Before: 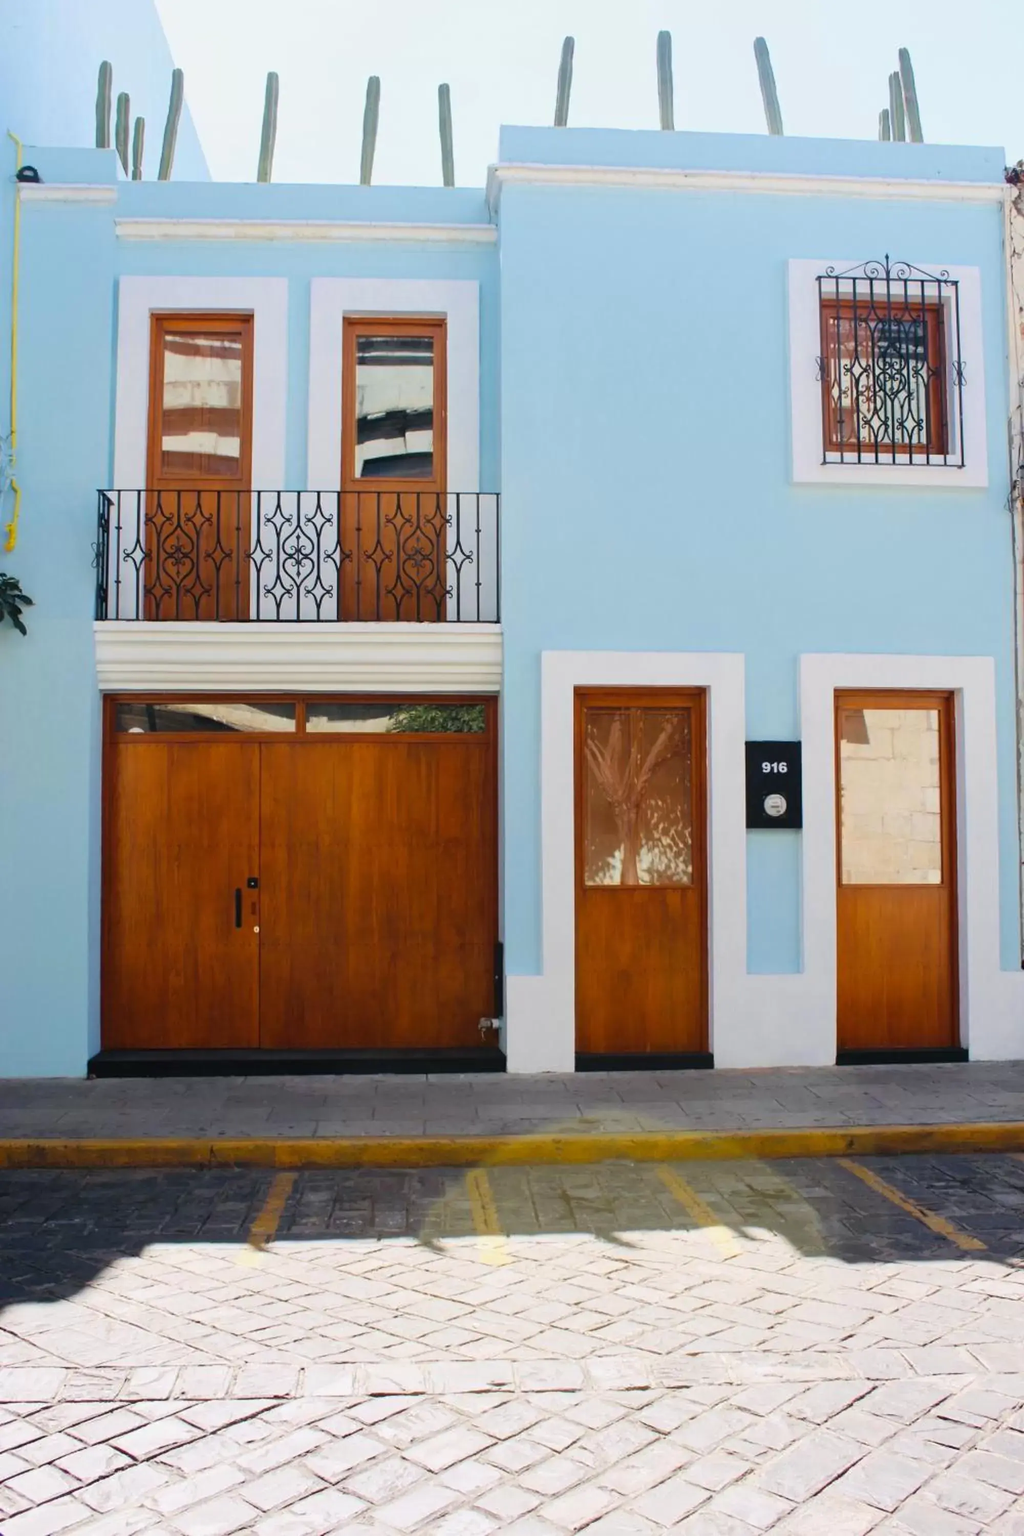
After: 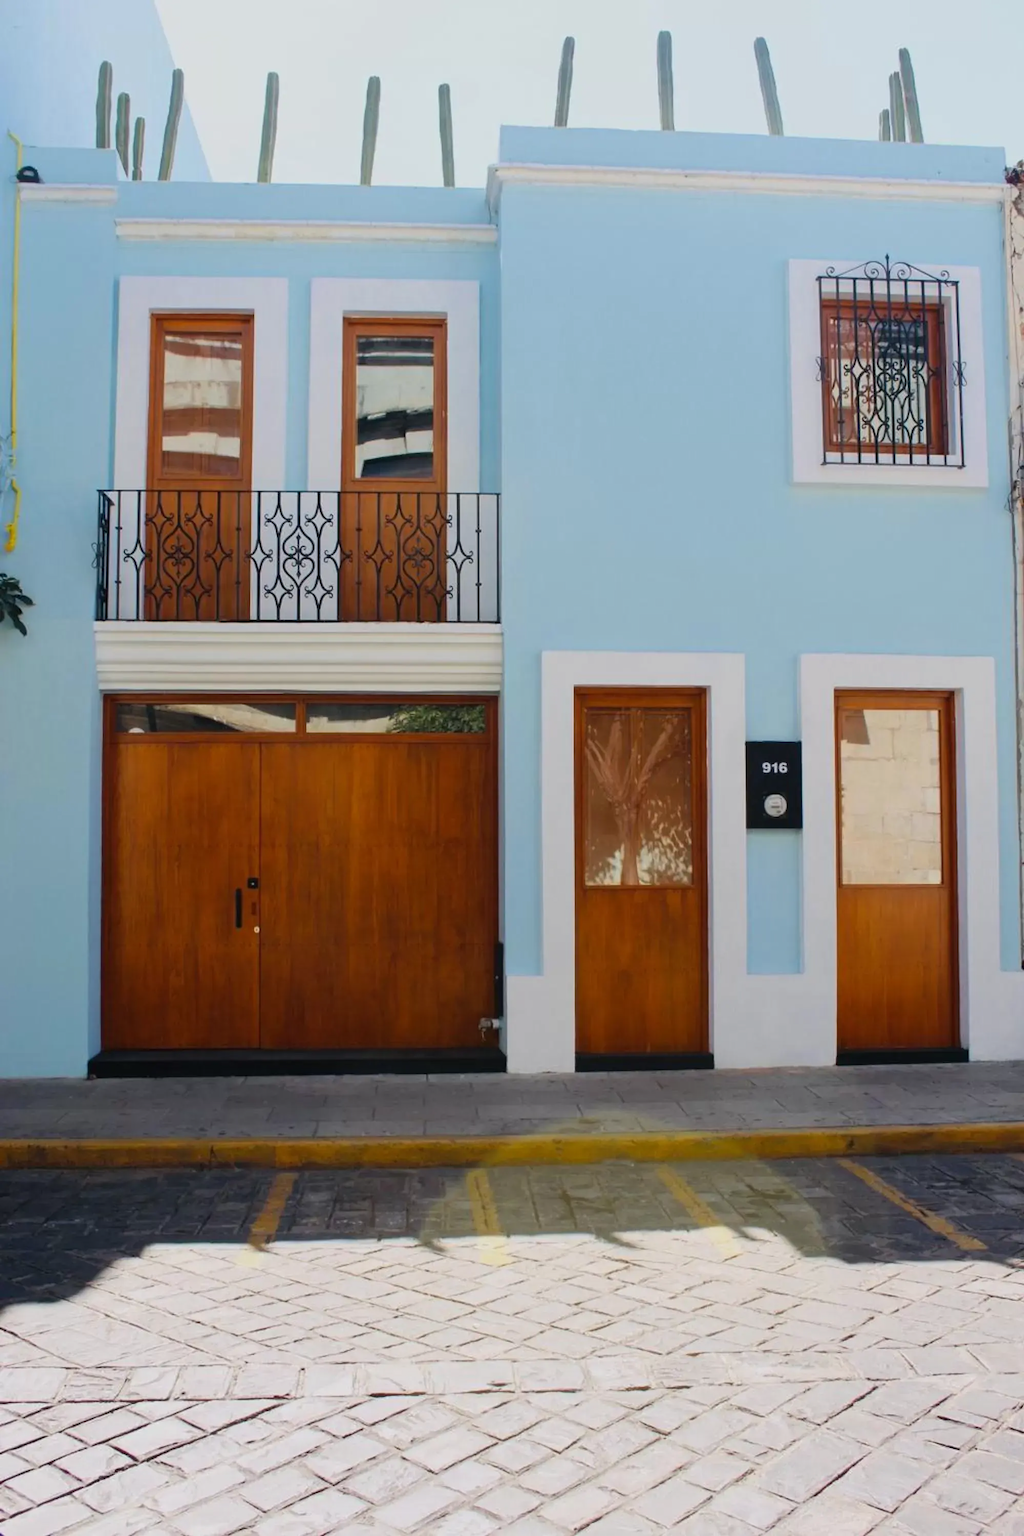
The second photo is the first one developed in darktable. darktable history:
exposure: exposure -0.294 EV, compensate highlight preservation false
